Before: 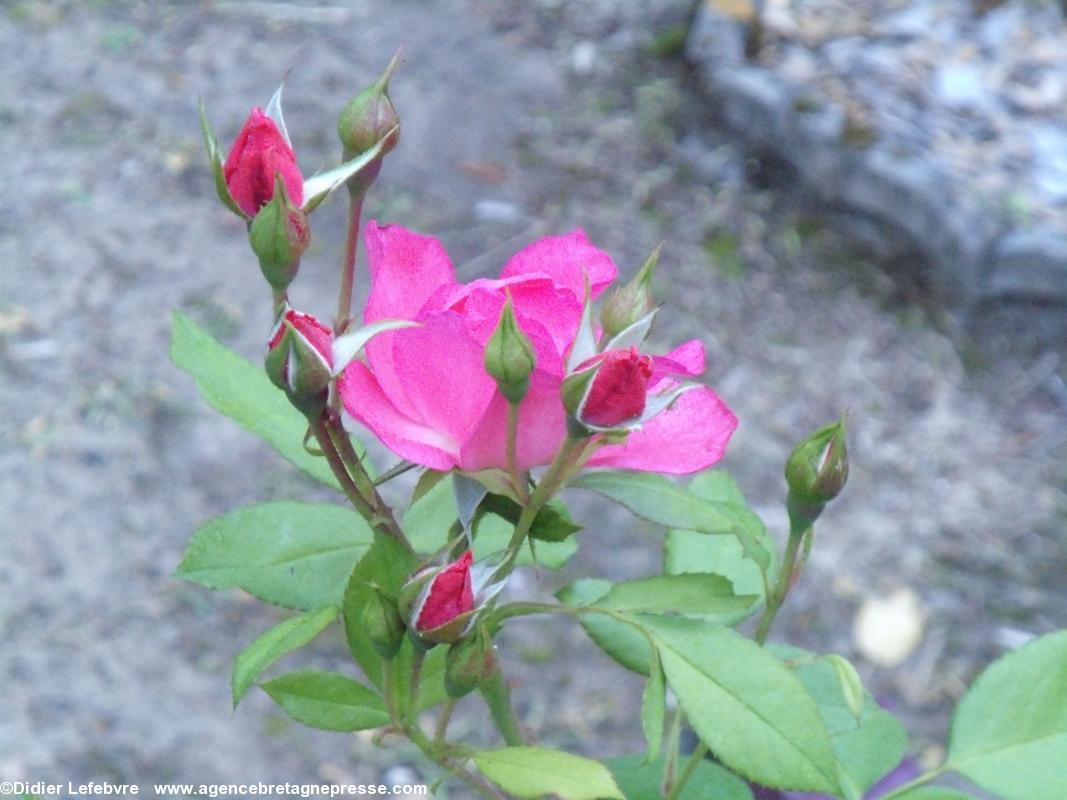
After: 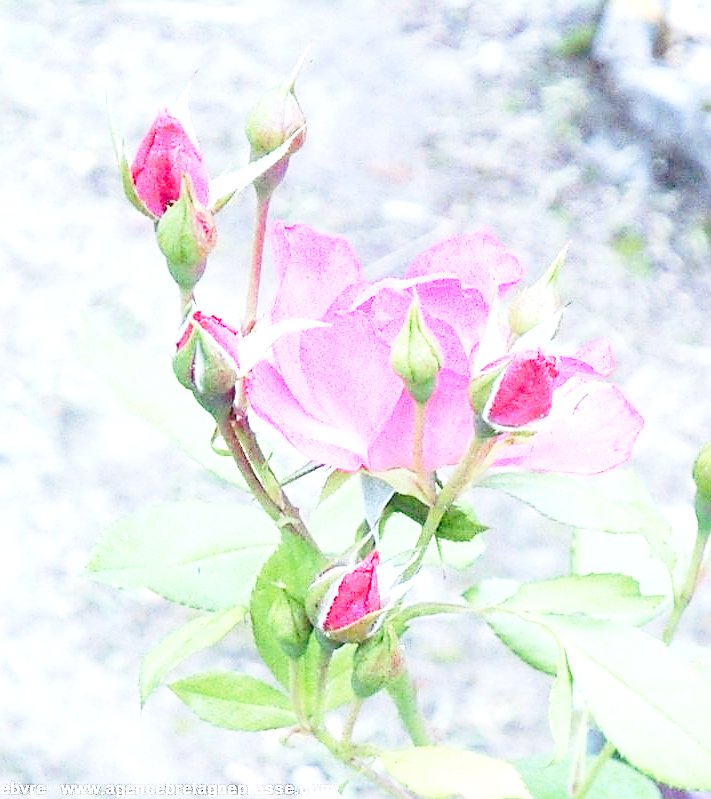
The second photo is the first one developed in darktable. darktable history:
crop and rotate: left 8.786%, right 24.548%
base curve: curves: ch0 [(0, 0) (0.028, 0.03) (0.121, 0.232) (0.46, 0.748) (0.859, 0.968) (1, 1)], preserve colors none
sharpen: radius 1.4, amount 1.25, threshold 0.7
exposure: black level correction 0, exposure 1.2 EV, compensate highlight preservation false
